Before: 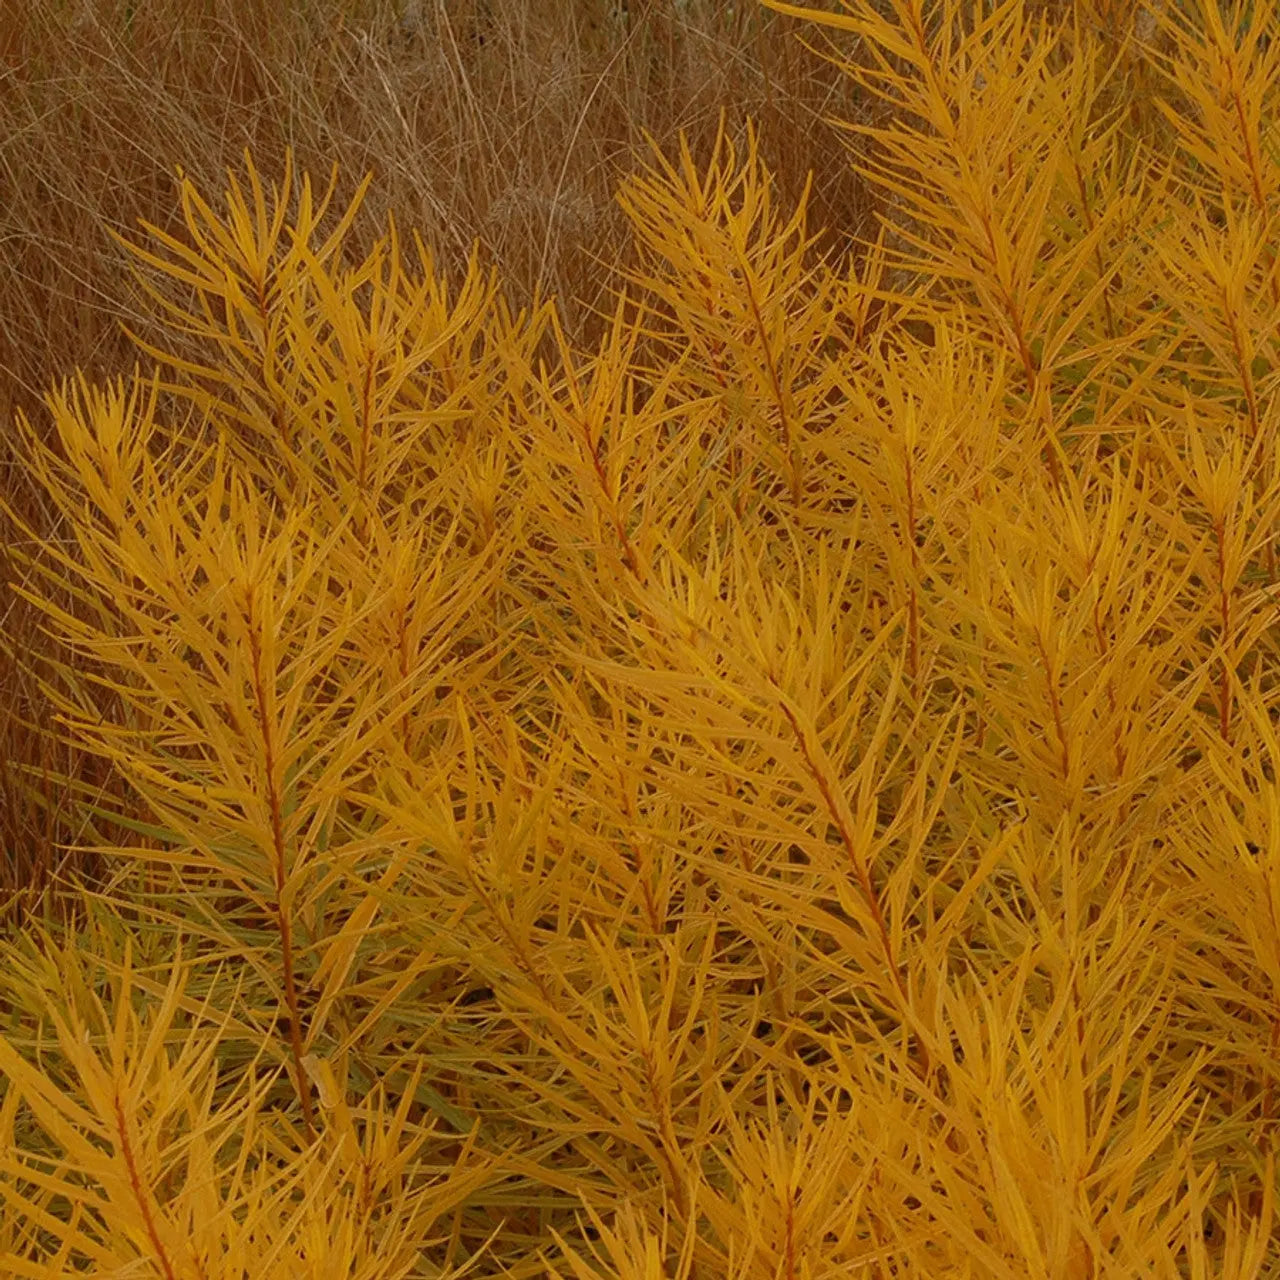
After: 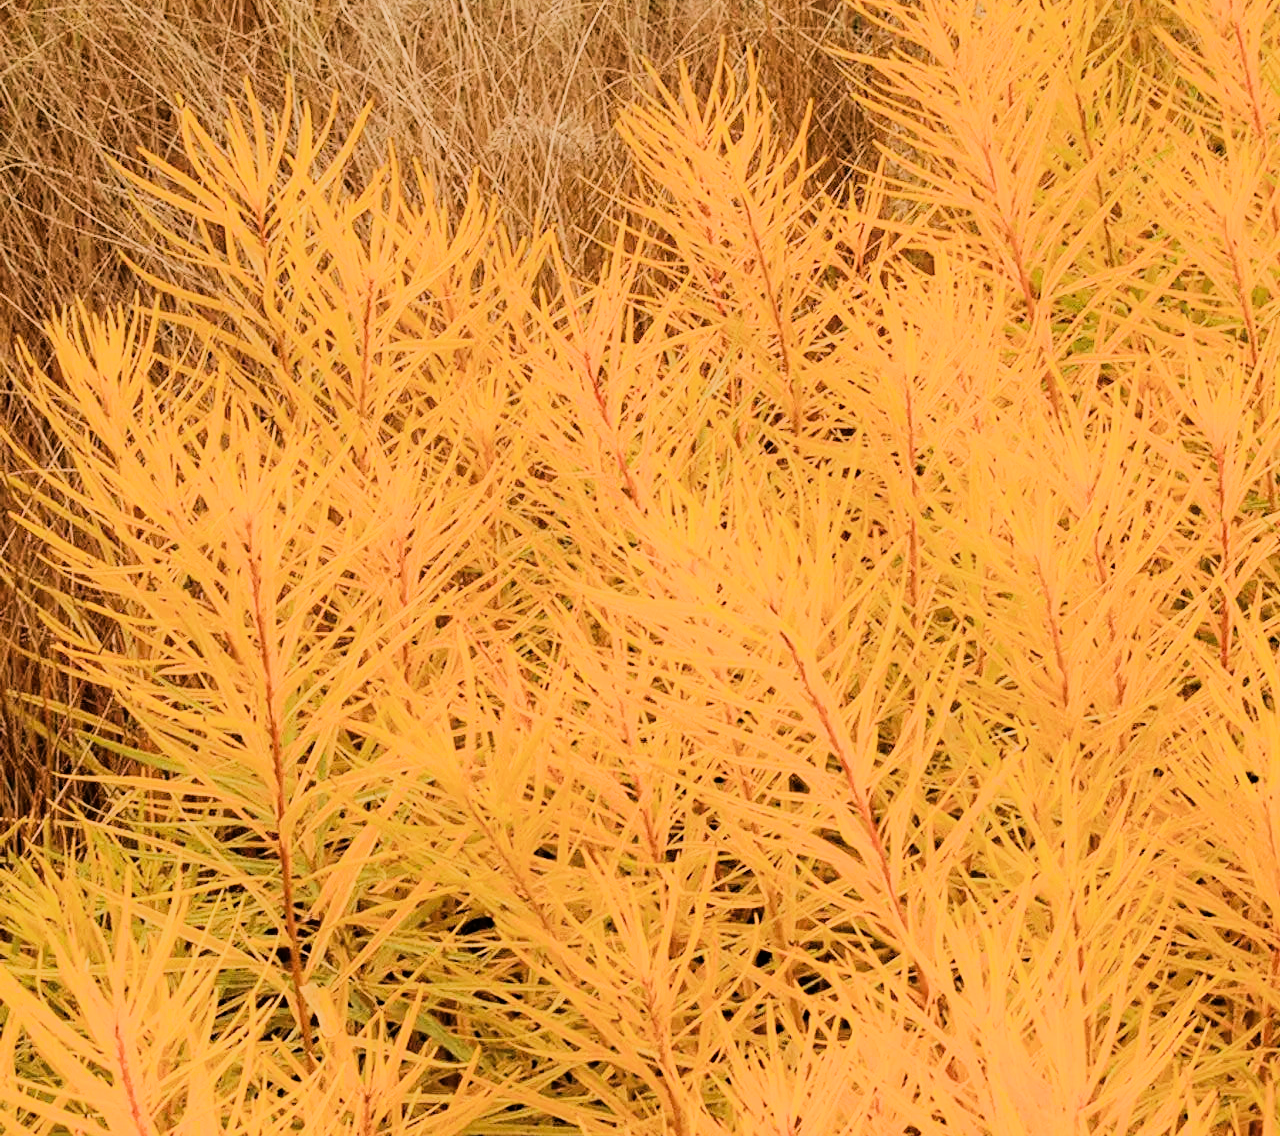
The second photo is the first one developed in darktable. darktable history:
exposure: exposure 0.64 EV, compensate highlight preservation false
crop and rotate: top 5.609%, bottom 5.609%
rgb curve: curves: ch0 [(0, 0) (0.21, 0.15) (0.24, 0.21) (0.5, 0.75) (0.75, 0.96) (0.89, 0.99) (1, 1)]; ch1 [(0, 0.02) (0.21, 0.13) (0.25, 0.2) (0.5, 0.67) (0.75, 0.9) (0.89, 0.97) (1, 1)]; ch2 [(0, 0.02) (0.21, 0.13) (0.25, 0.2) (0.5, 0.67) (0.75, 0.9) (0.89, 0.97) (1, 1)], compensate middle gray true
filmic rgb: black relative exposure -7.65 EV, white relative exposure 4.56 EV, hardness 3.61, contrast 1.05
